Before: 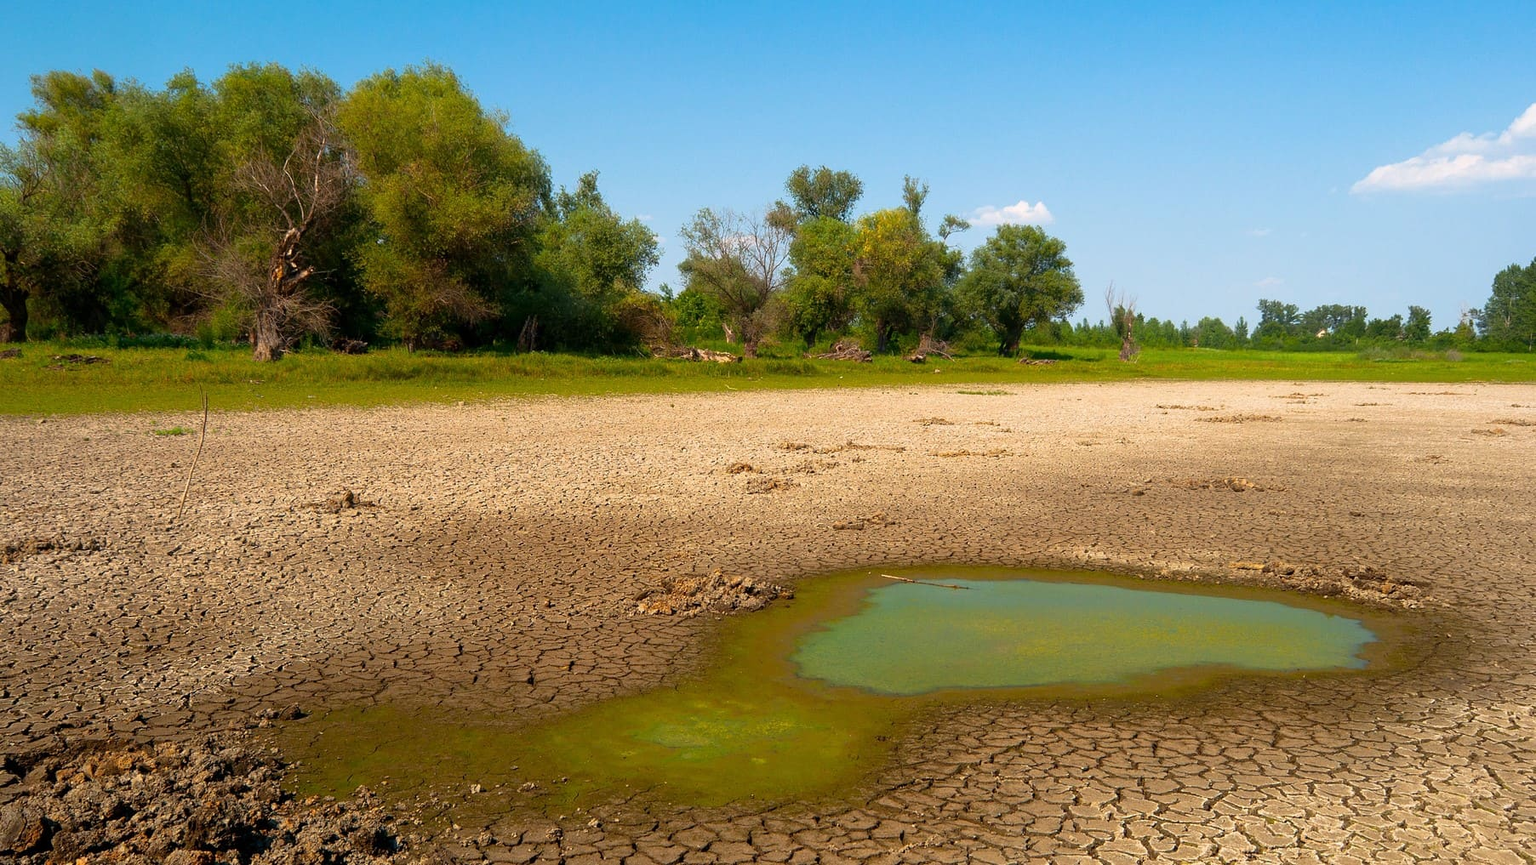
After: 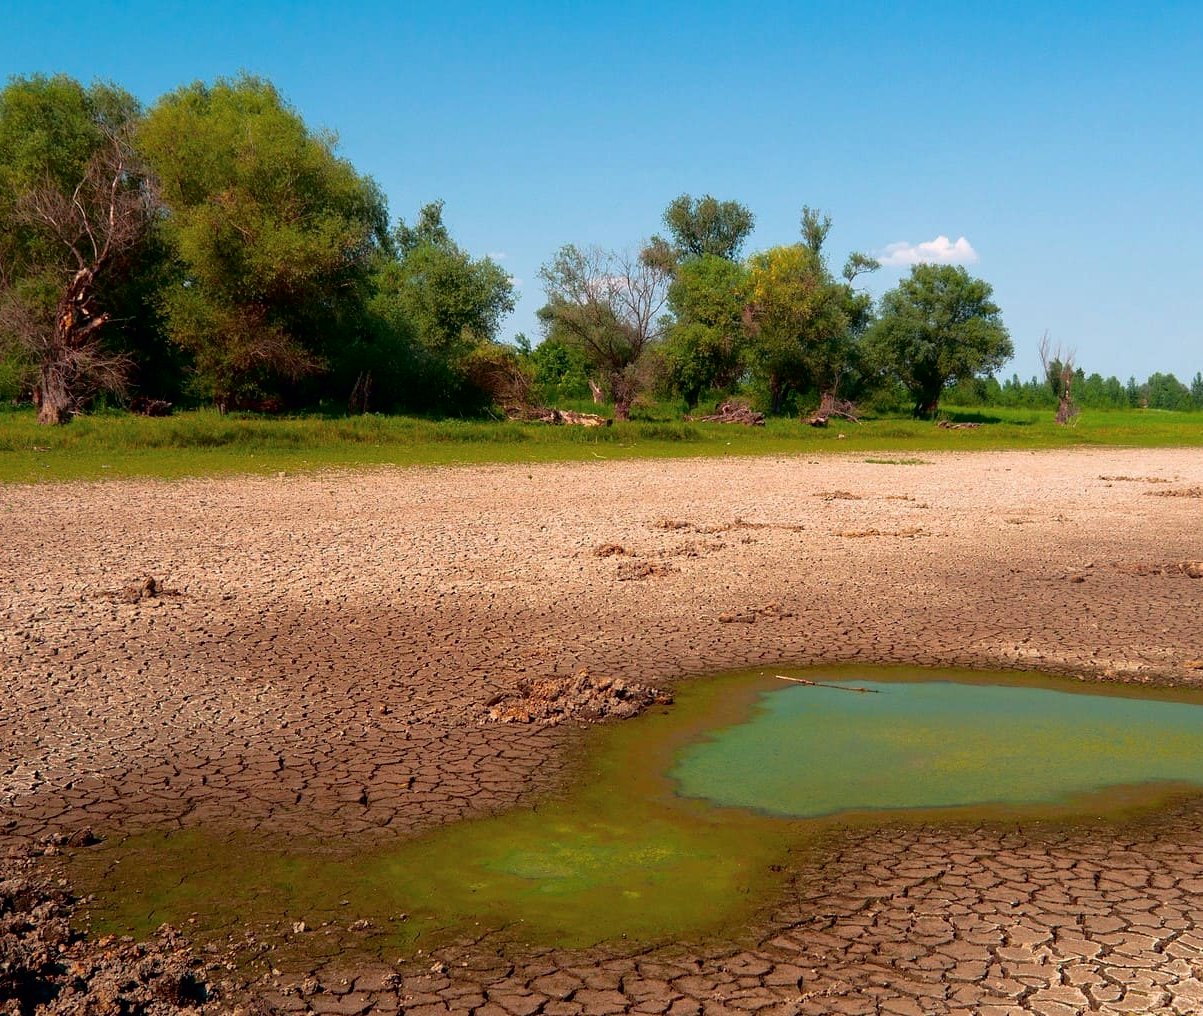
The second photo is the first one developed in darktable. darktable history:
crop and rotate: left 14.436%, right 18.898%
tone curve: curves: ch0 [(0, 0) (0.106, 0.041) (0.256, 0.197) (0.37, 0.336) (0.513, 0.481) (0.667, 0.629) (1, 1)]; ch1 [(0, 0) (0.502, 0.505) (0.553, 0.577) (1, 1)]; ch2 [(0, 0) (0.5, 0.495) (0.56, 0.544) (1, 1)], color space Lab, independent channels, preserve colors none
